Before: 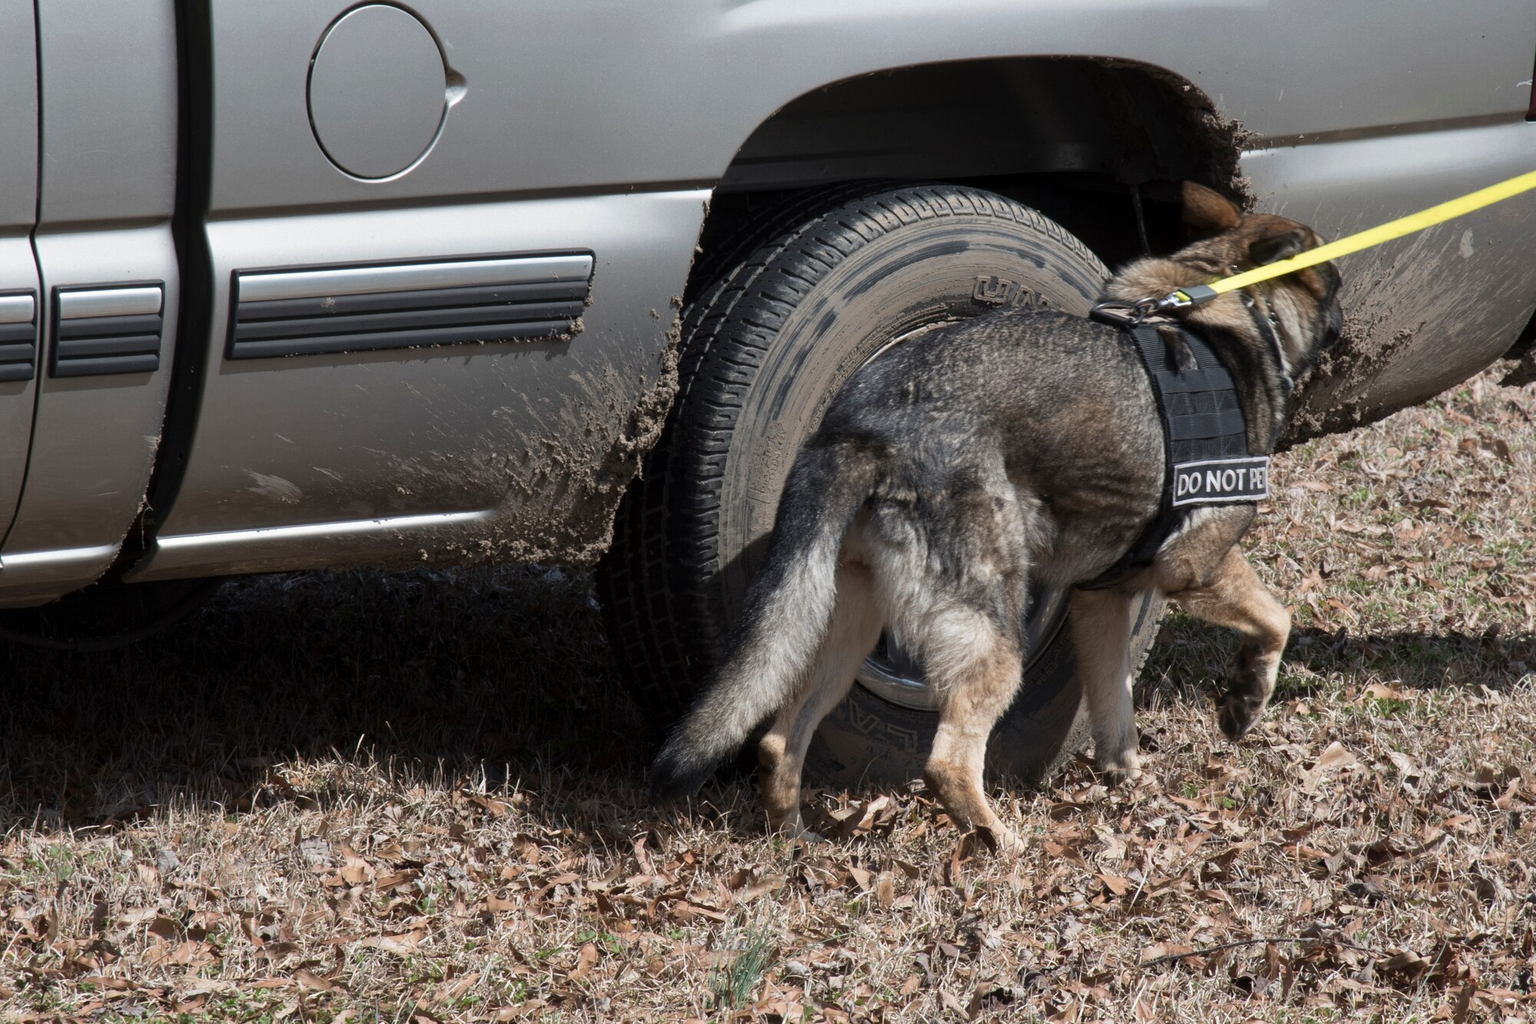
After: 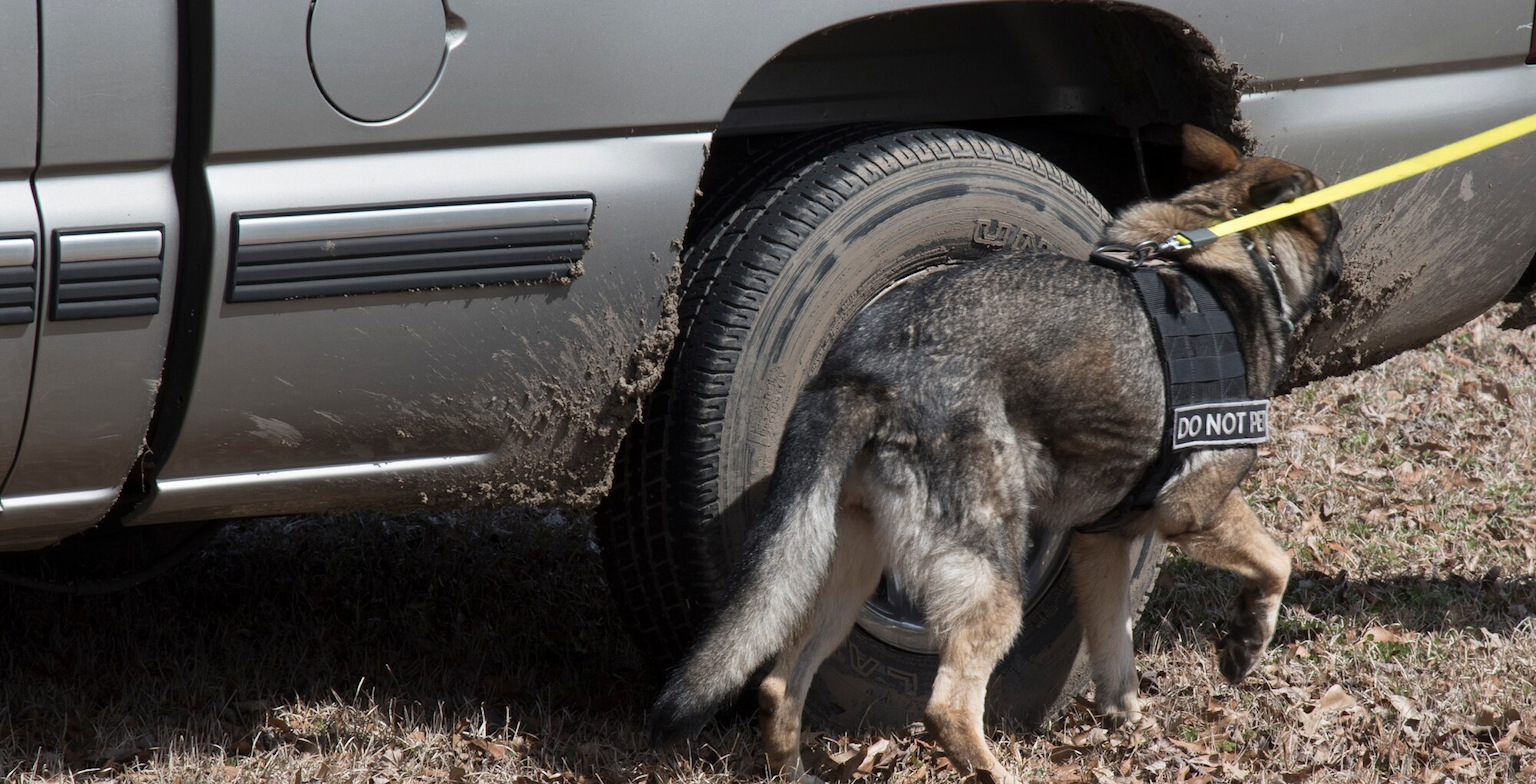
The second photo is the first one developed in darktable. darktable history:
crop: top 5.581%, bottom 17.686%
